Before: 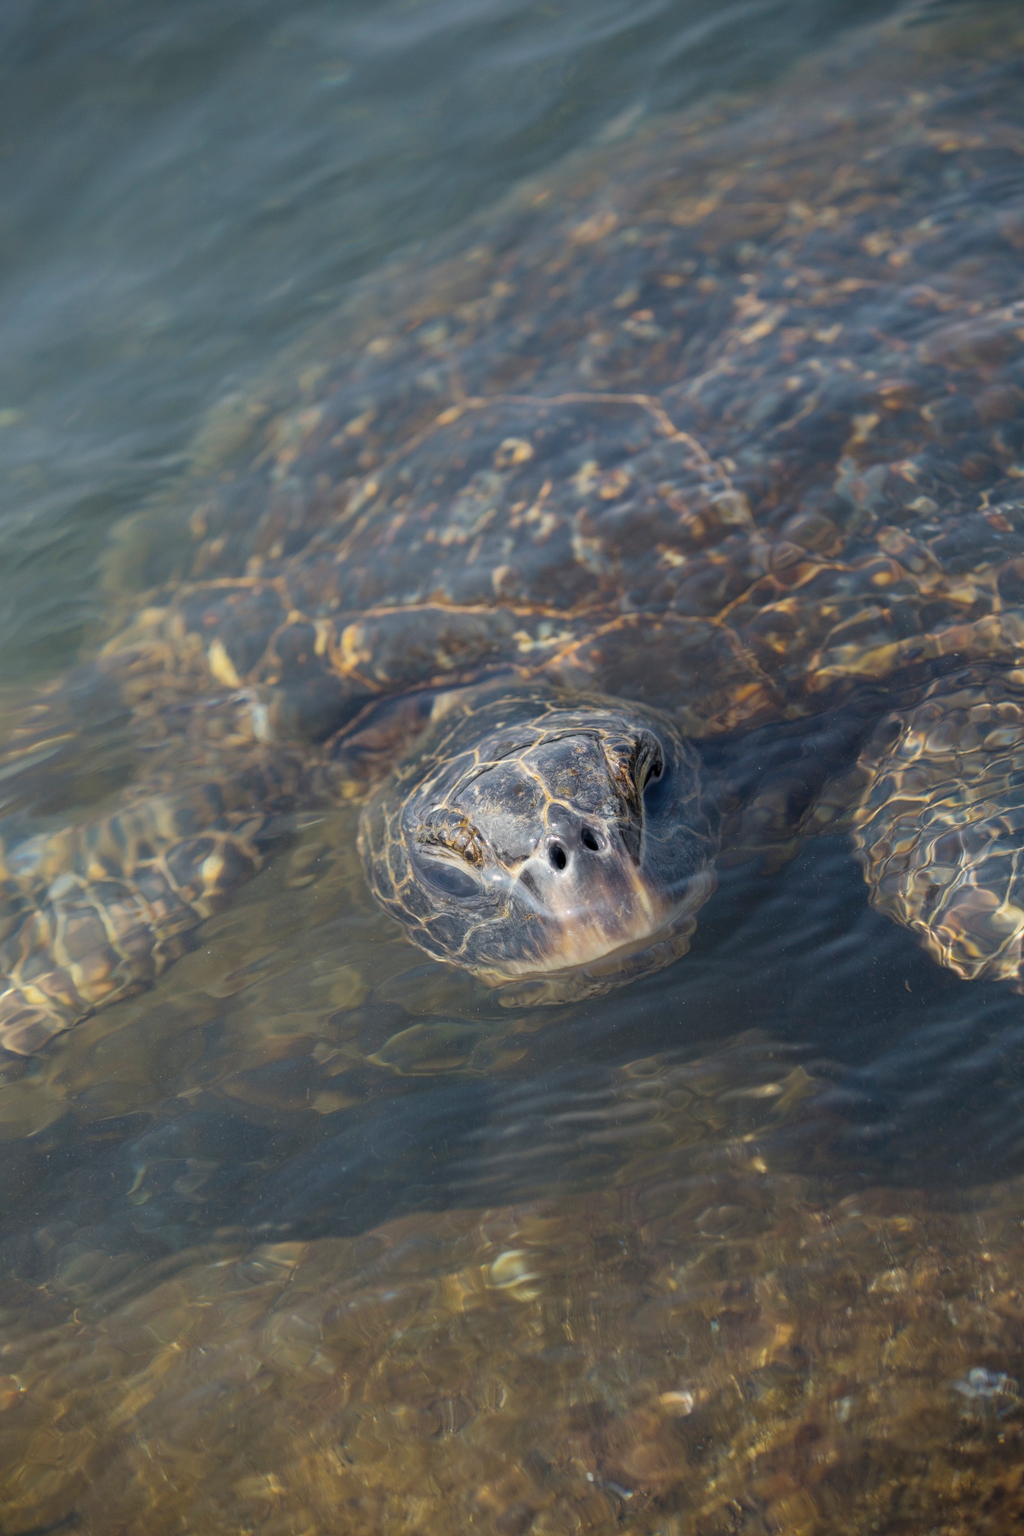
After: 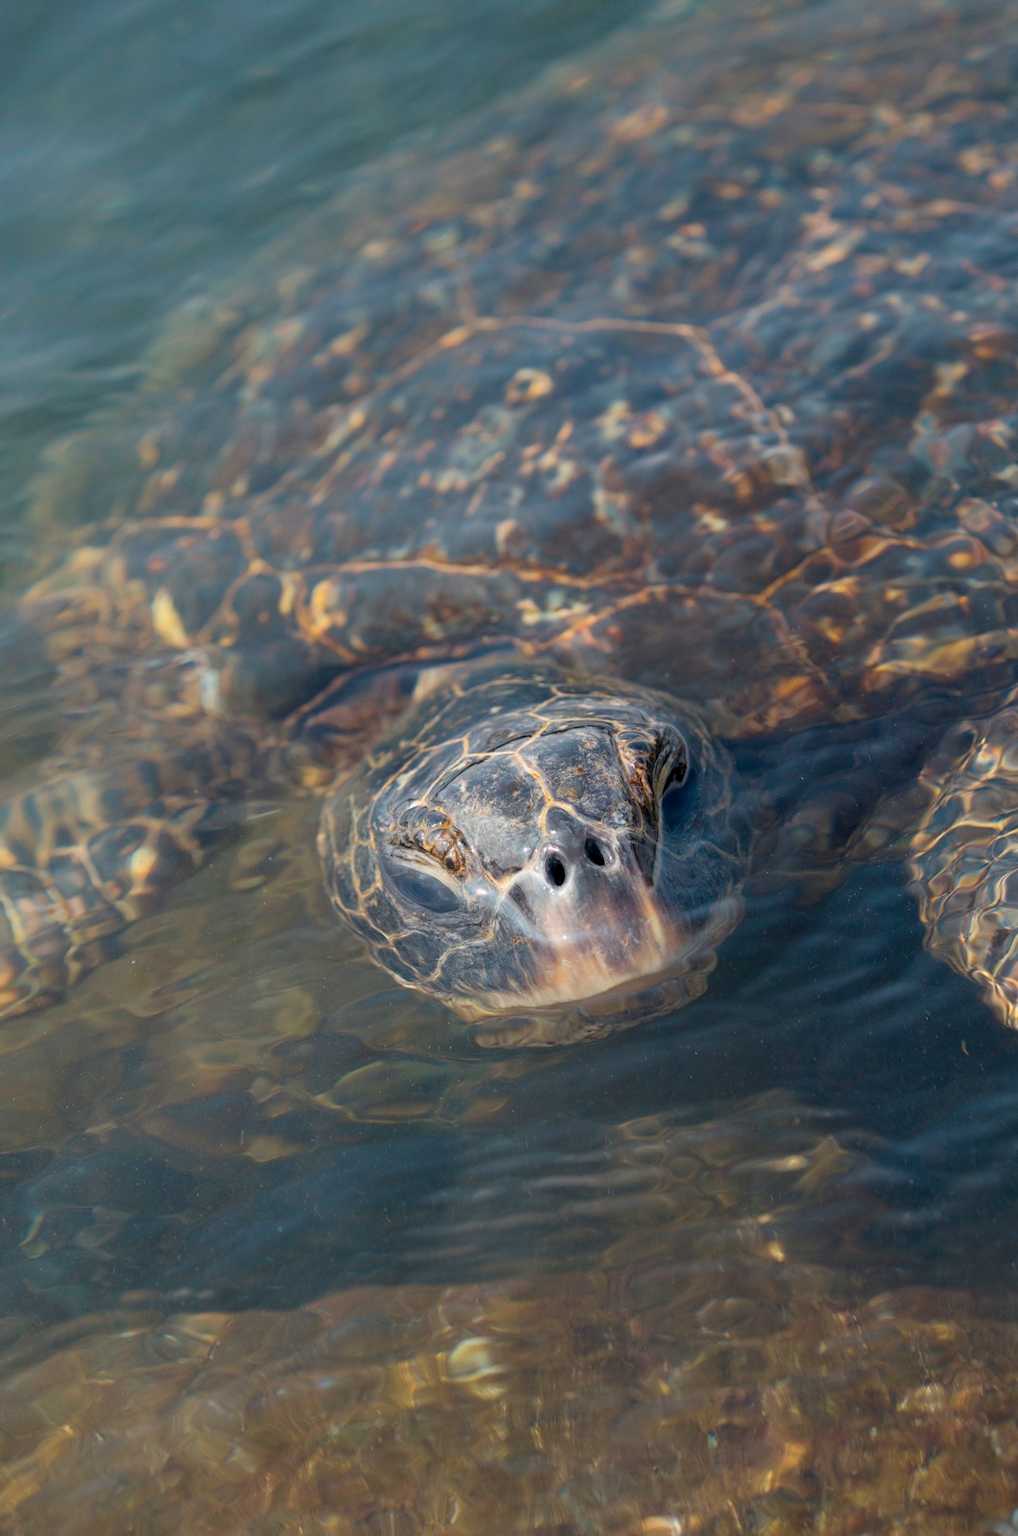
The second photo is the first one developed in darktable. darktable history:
crop and rotate: angle -3.14°, left 5.305%, top 5.188%, right 4.759%, bottom 4.343%
